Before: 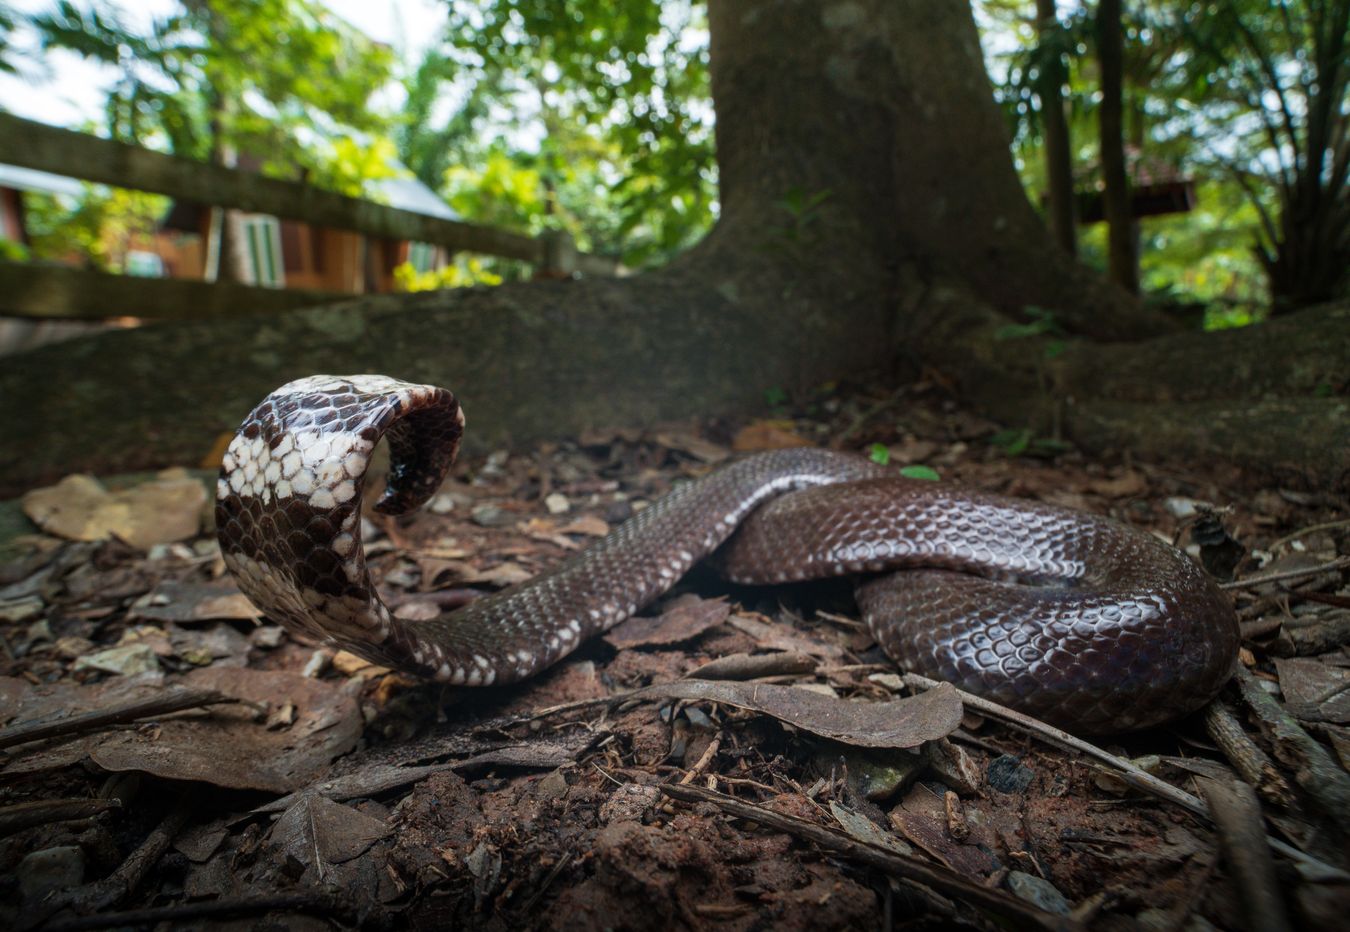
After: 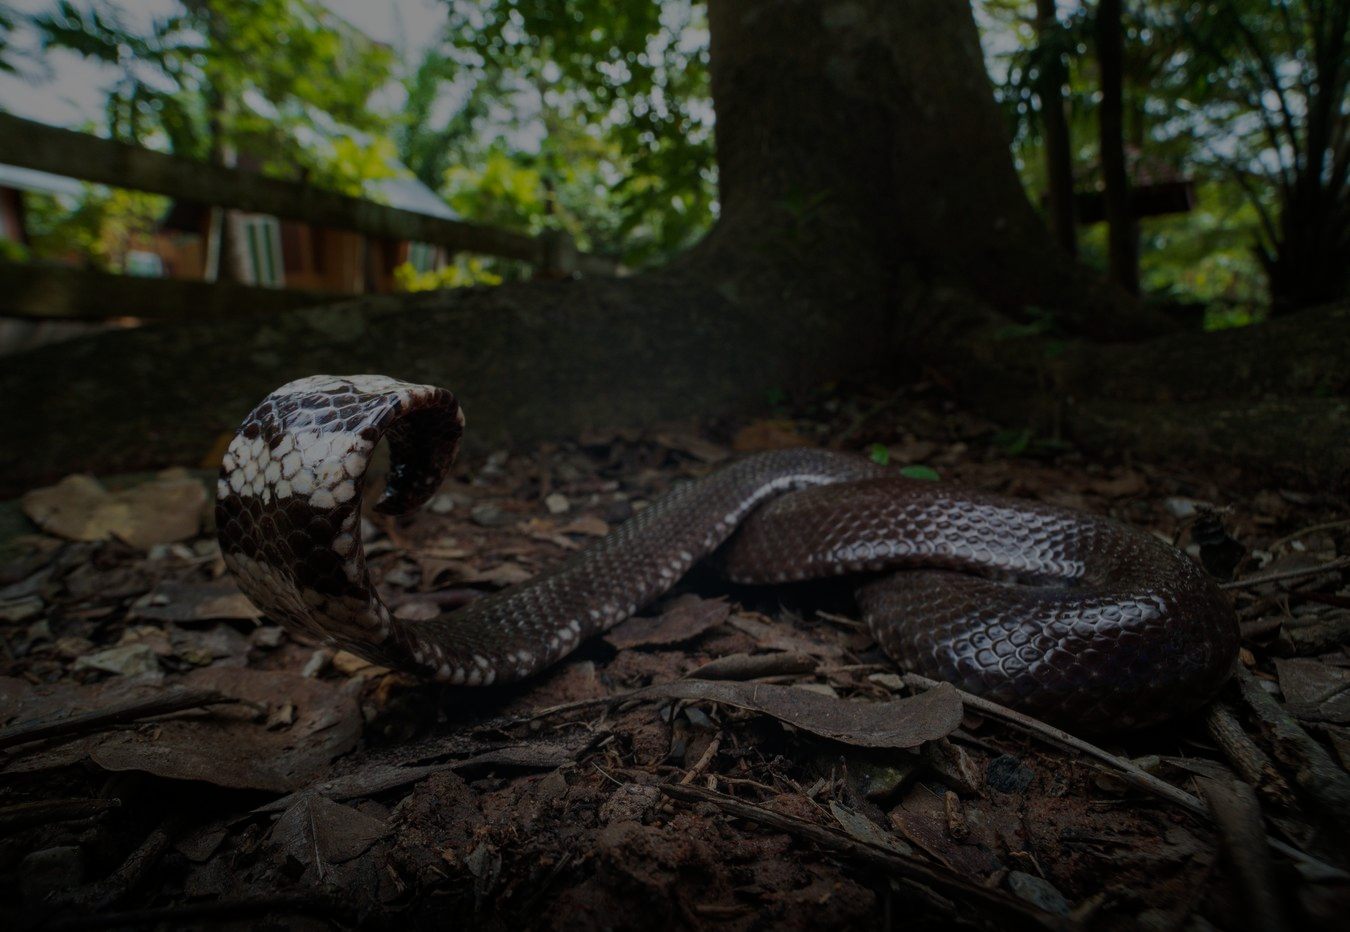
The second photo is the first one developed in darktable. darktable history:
tone equalizer: -8 EV -1.98 EV, -7 EV -1.98 EV, -6 EV -2 EV, -5 EV -1.99 EV, -4 EV -1.96 EV, -3 EV -2 EV, -2 EV -1.99 EV, -1 EV -1.62 EV, +0 EV -1.98 EV
